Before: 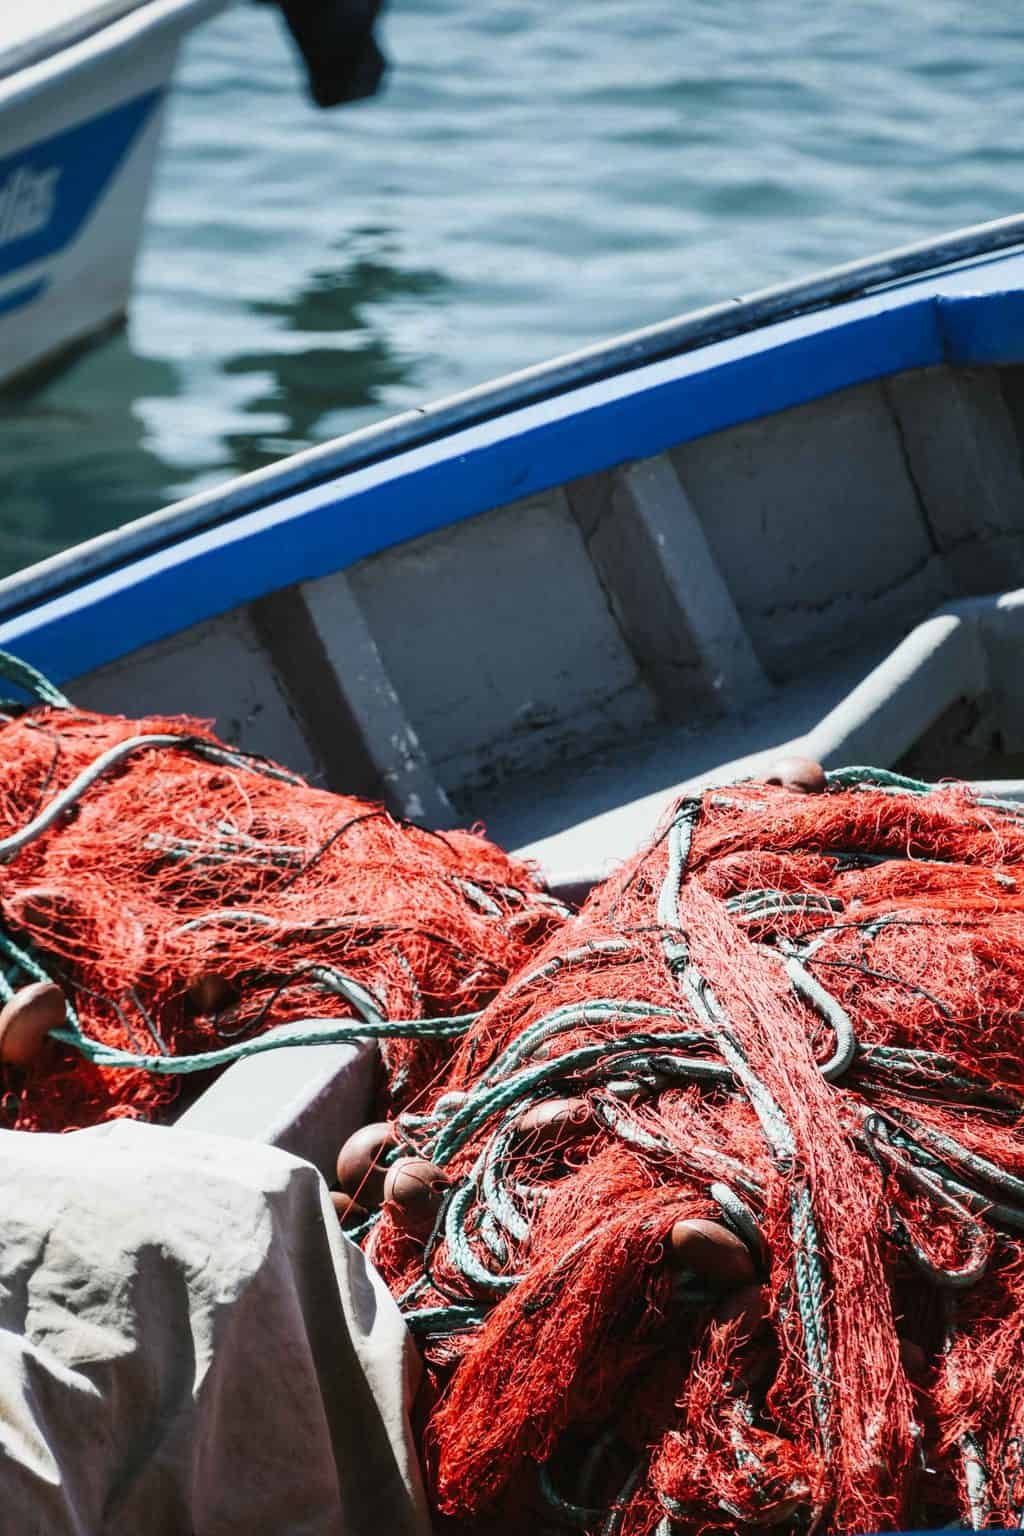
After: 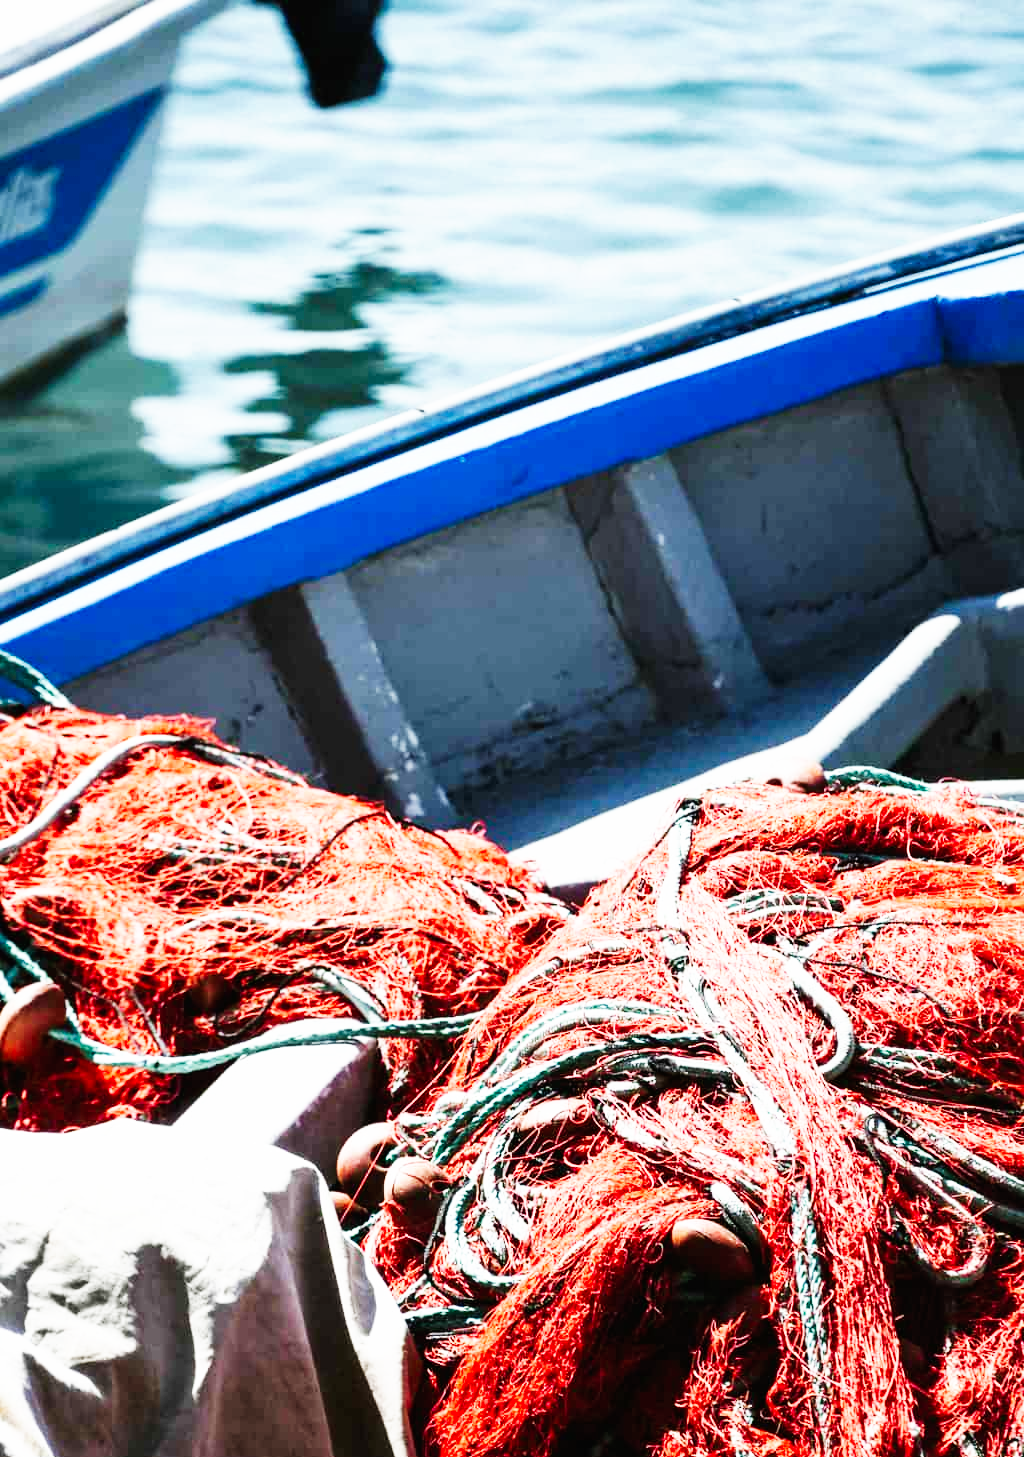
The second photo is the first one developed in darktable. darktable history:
base curve: curves: ch0 [(0, 0) (0.007, 0.004) (0.027, 0.03) (0.046, 0.07) (0.207, 0.54) (0.442, 0.872) (0.673, 0.972) (1, 1)], preserve colors none
crop and rotate: top 0%, bottom 5.097%
